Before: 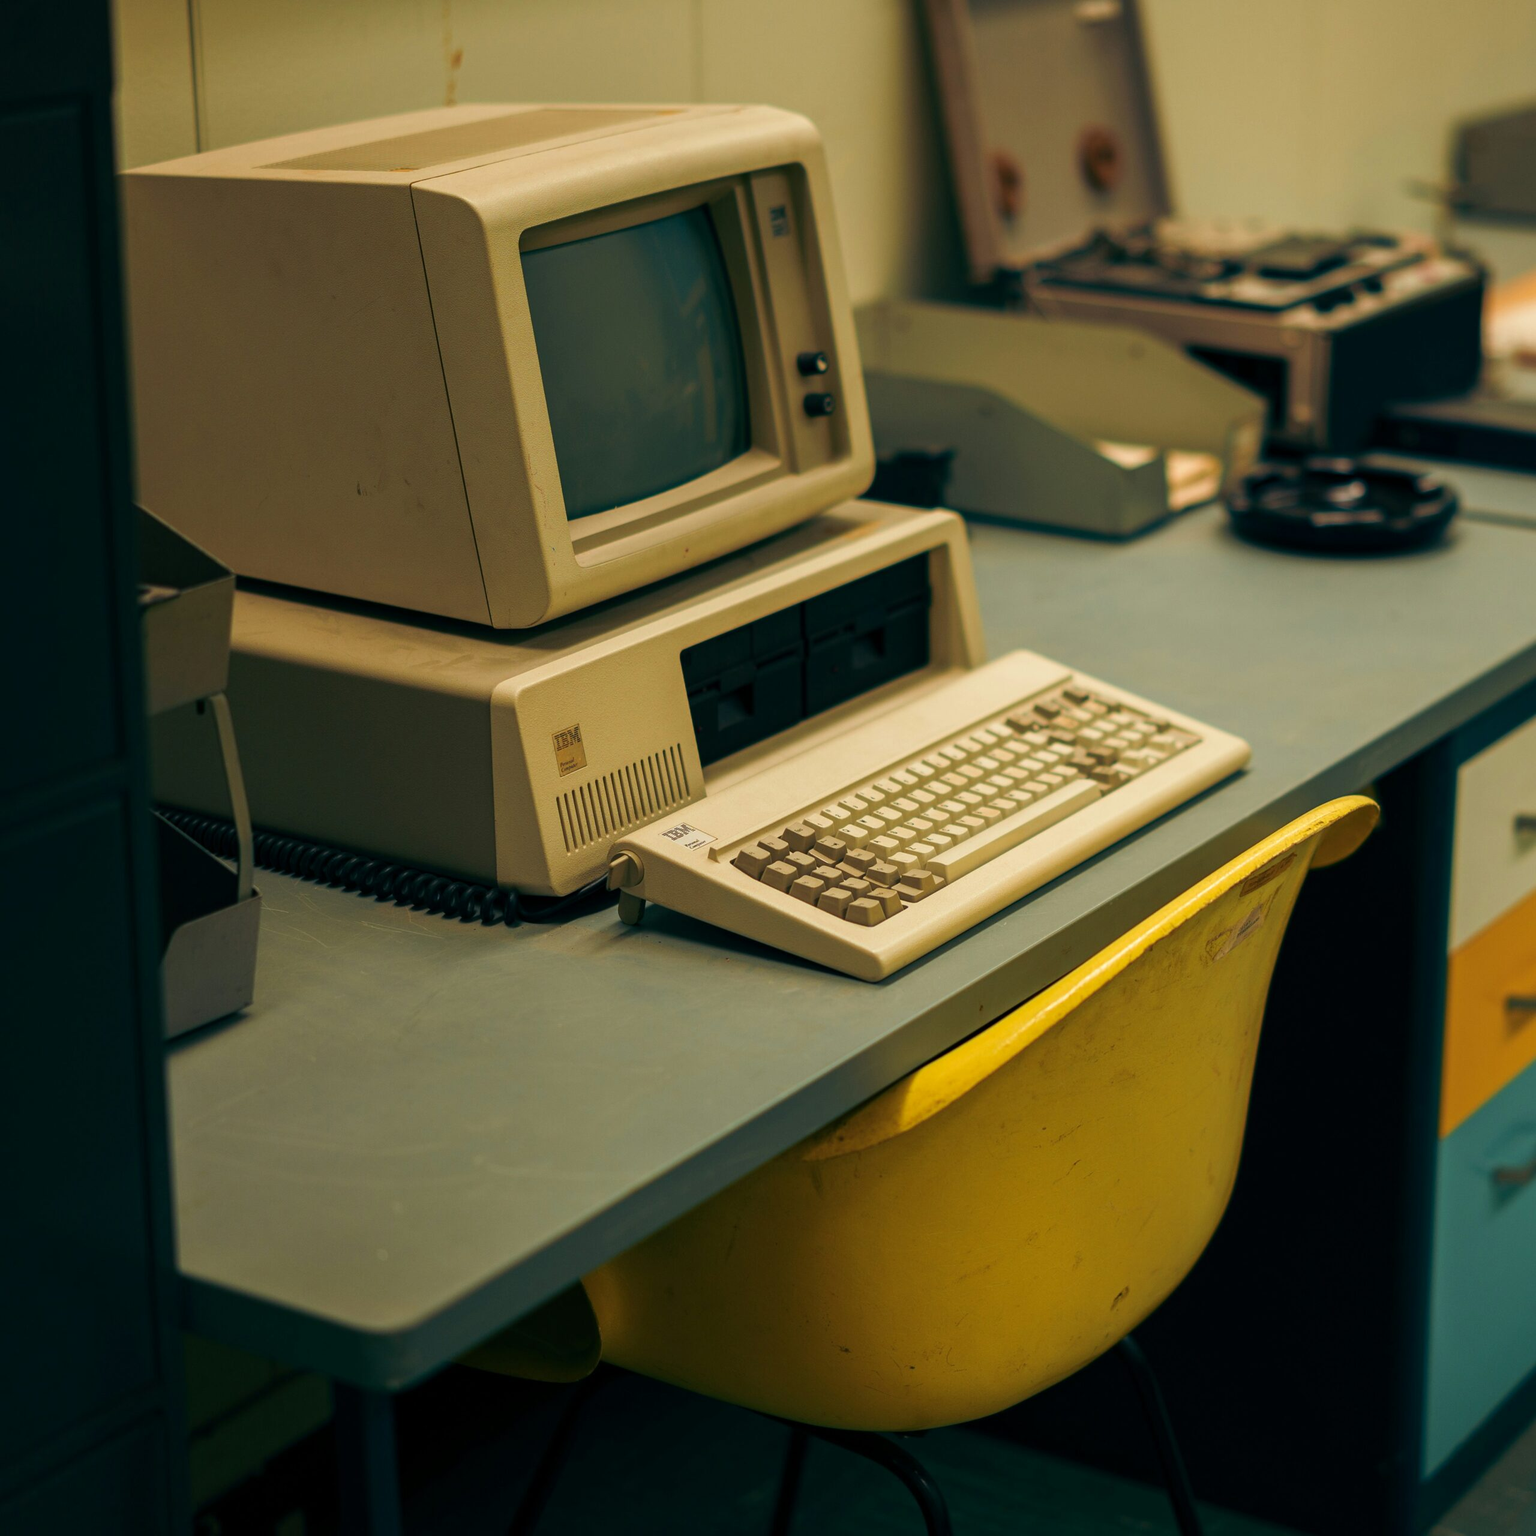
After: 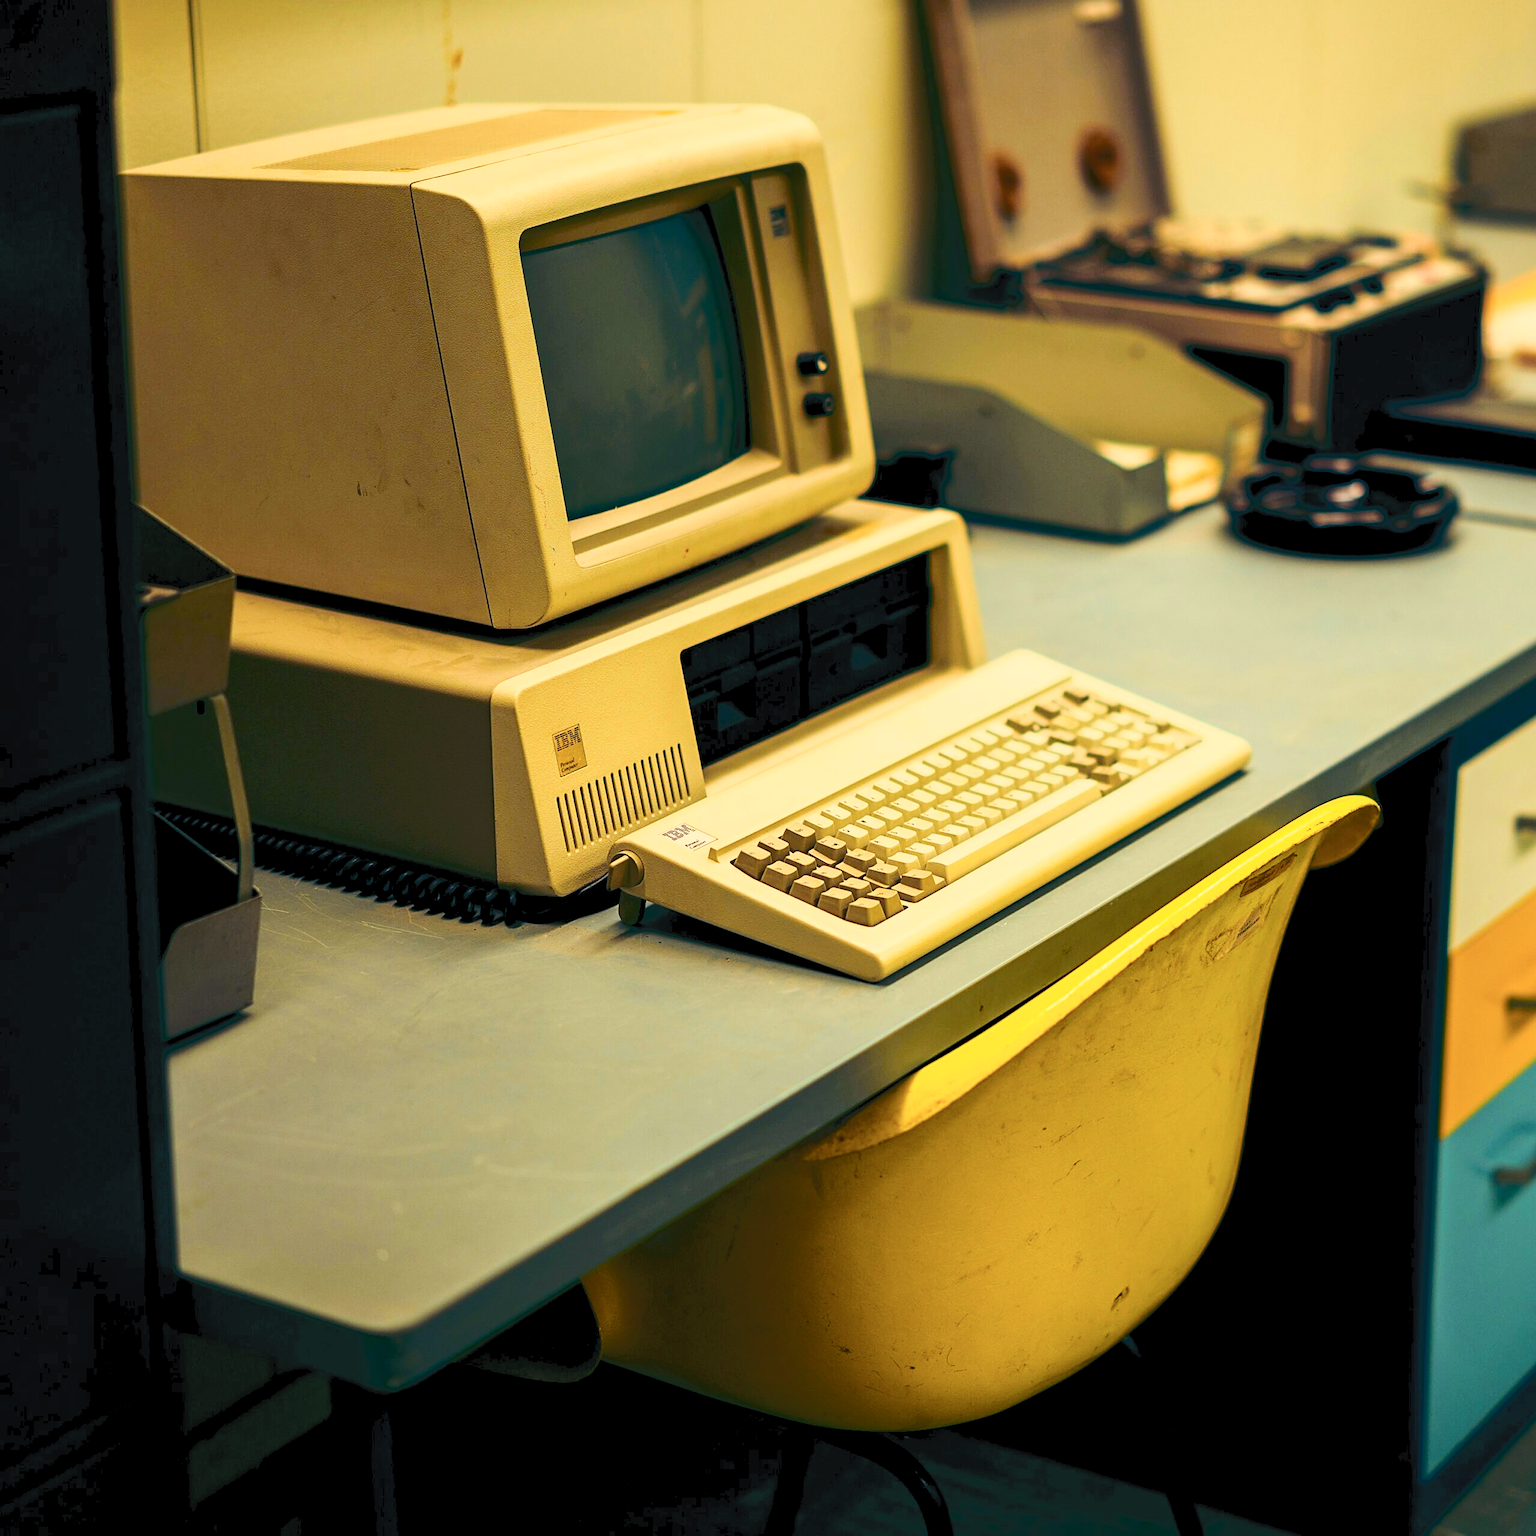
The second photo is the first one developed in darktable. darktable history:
sharpen: on, module defaults
color balance rgb: shadows lift › luminance 0.272%, shadows lift › chroma 6.849%, shadows lift › hue 300.83°, global offset › luminance -0.466%, linear chroma grading › global chroma 41.623%, perceptual saturation grading › global saturation -2.295%, perceptual saturation grading › highlights -7.367%, perceptual saturation grading › mid-tones 8.637%, perceptual saturation grading › shadows 3.363%, perceptual brilliance grading › global brilliance 1.697%, perceptual brilliance grading › highlights -3.92%
tone curve: curves: ch0 [(0, 0) (0.003, 0.037) (0.011, 0.061) (0.025, 0.104) (0.044, 0.145) (0.069, 0.145) (0.1, 0.127) (0.136, 0.175) (0.177, 0.207) (0.224, 0.252) (0.277, 0.341) (0.335, 0.446) (0.399, 0.554) (0.468, 0.658) (0.543, 0.757) (0.623, 0.843) (0.709, 0.919) (0.801, 0.958) (0.898, 0.975) (1, 1)], color space Lab, independent channels, preserve colors none
